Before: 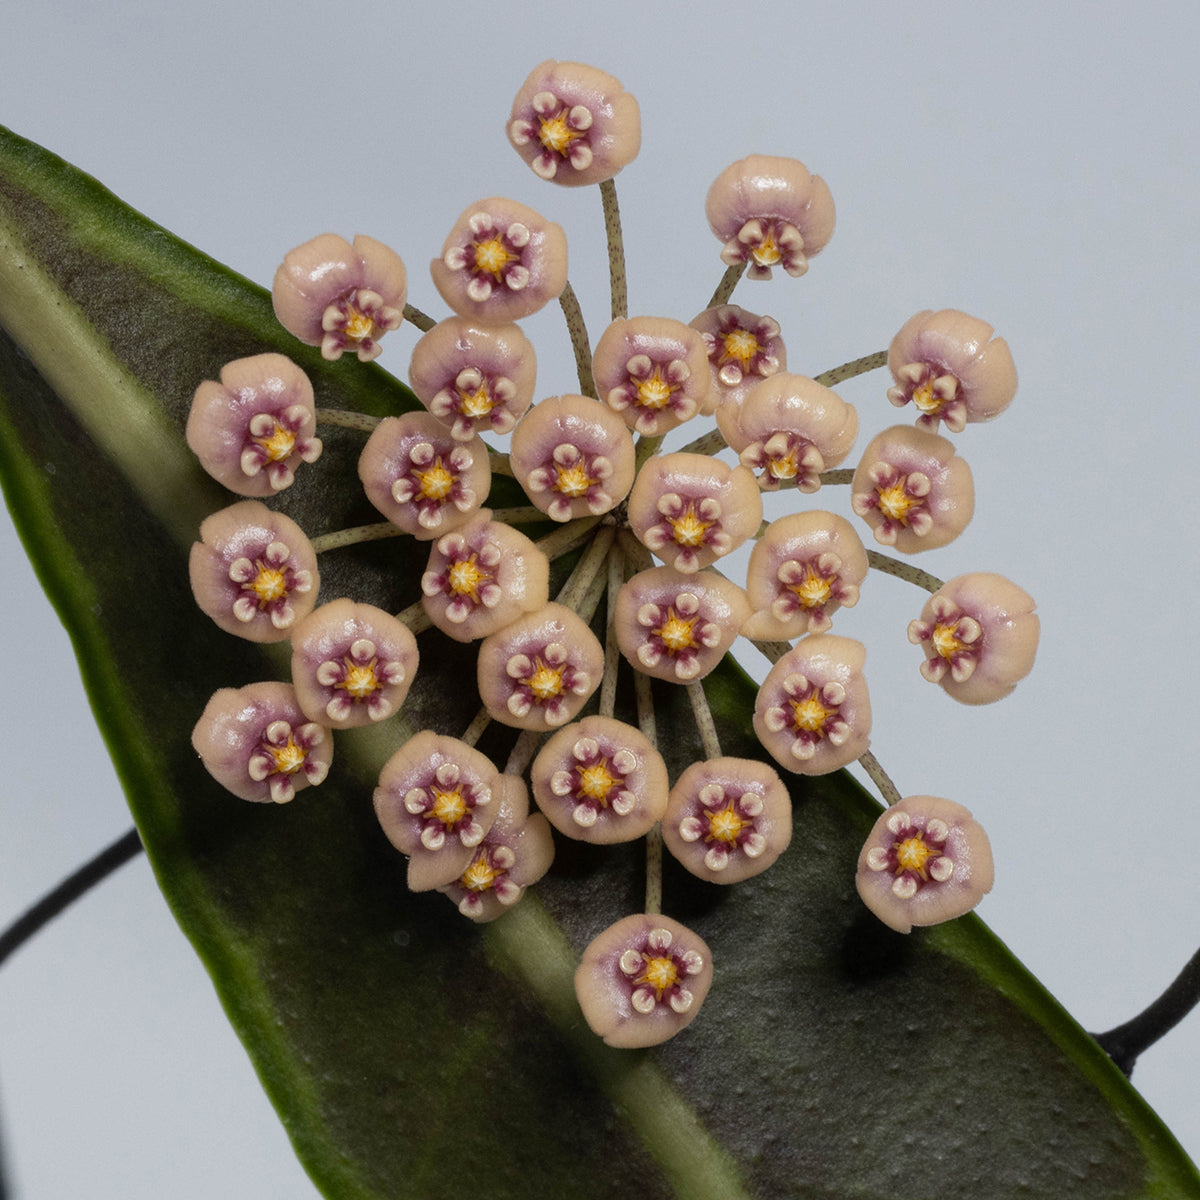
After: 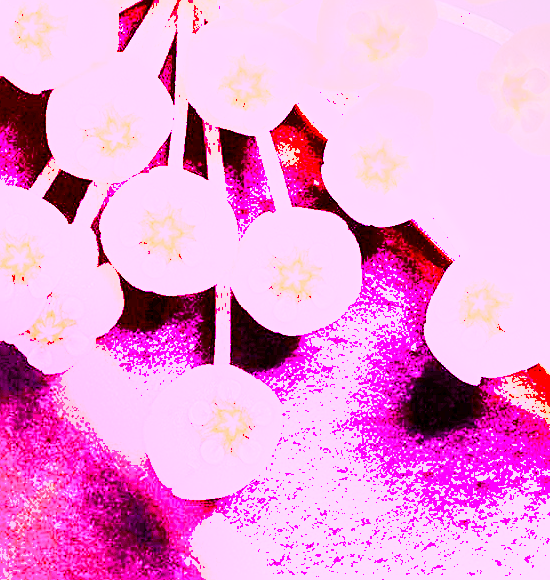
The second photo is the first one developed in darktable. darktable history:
shadows and highlights: soften with gaussian
white balance: red 8, blue 8
base curve: curves: ch0 [(0, 0) (0.005, 0.002) (0.193, 0.295) (0.399, 0.664) (0.75, 0.928) (1, 1)]
crop: left 35.976%, top 45.819%, right 18.162%, bottom 5.807%
exposure: black level correction 0.008, exposure 0.979 EV, compensate highlight preservation false
sharpen: on, module defaults
tone curve: curves: ch0 [(0, 0) (0.003, 0.023) (0.011, 0.029) (0.025, 0.037) (0.044, 0.047) (0.069, 0.057) (0.1, 0.075) (0.136, 0.103) (0.177, 0.145) (0.224, 0.193) (0.277, 0.266) (0.335, 0.362) (0.399, 0.473) (0.468, 0.569) (0.543, 0.655) (0.623, 0.73) (0.709, 0.804) (0.801, 0.874) (0.898, 0.924) (1, 1)], preserve colors none
